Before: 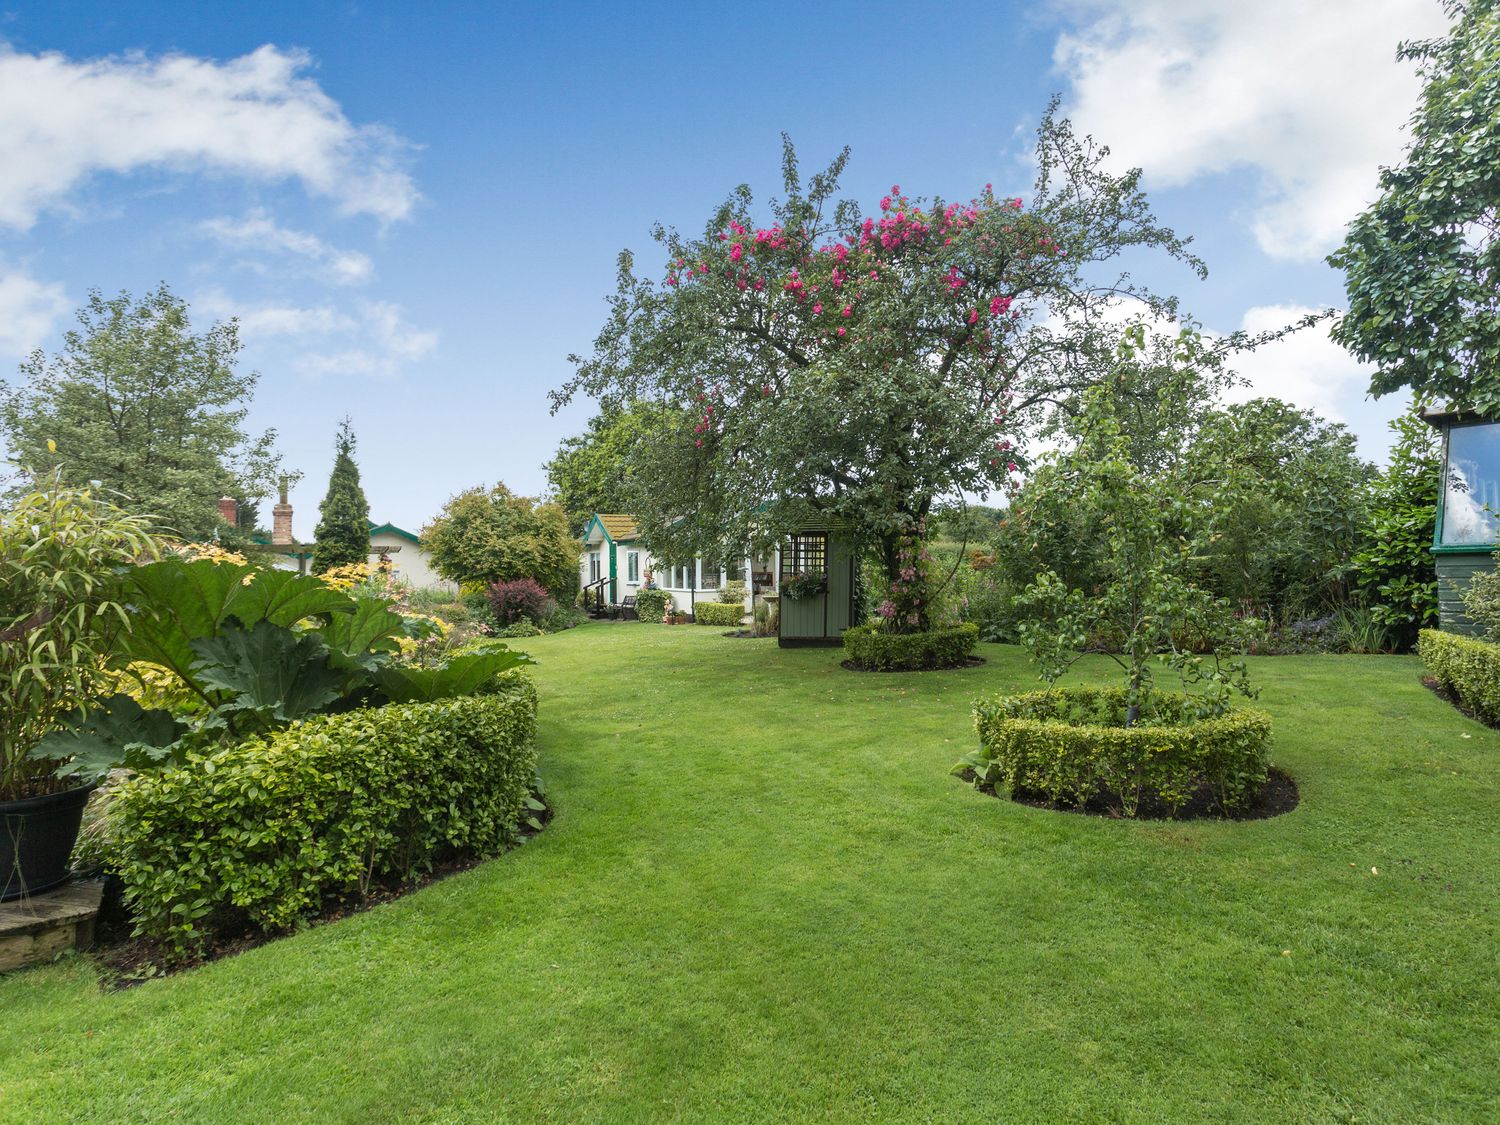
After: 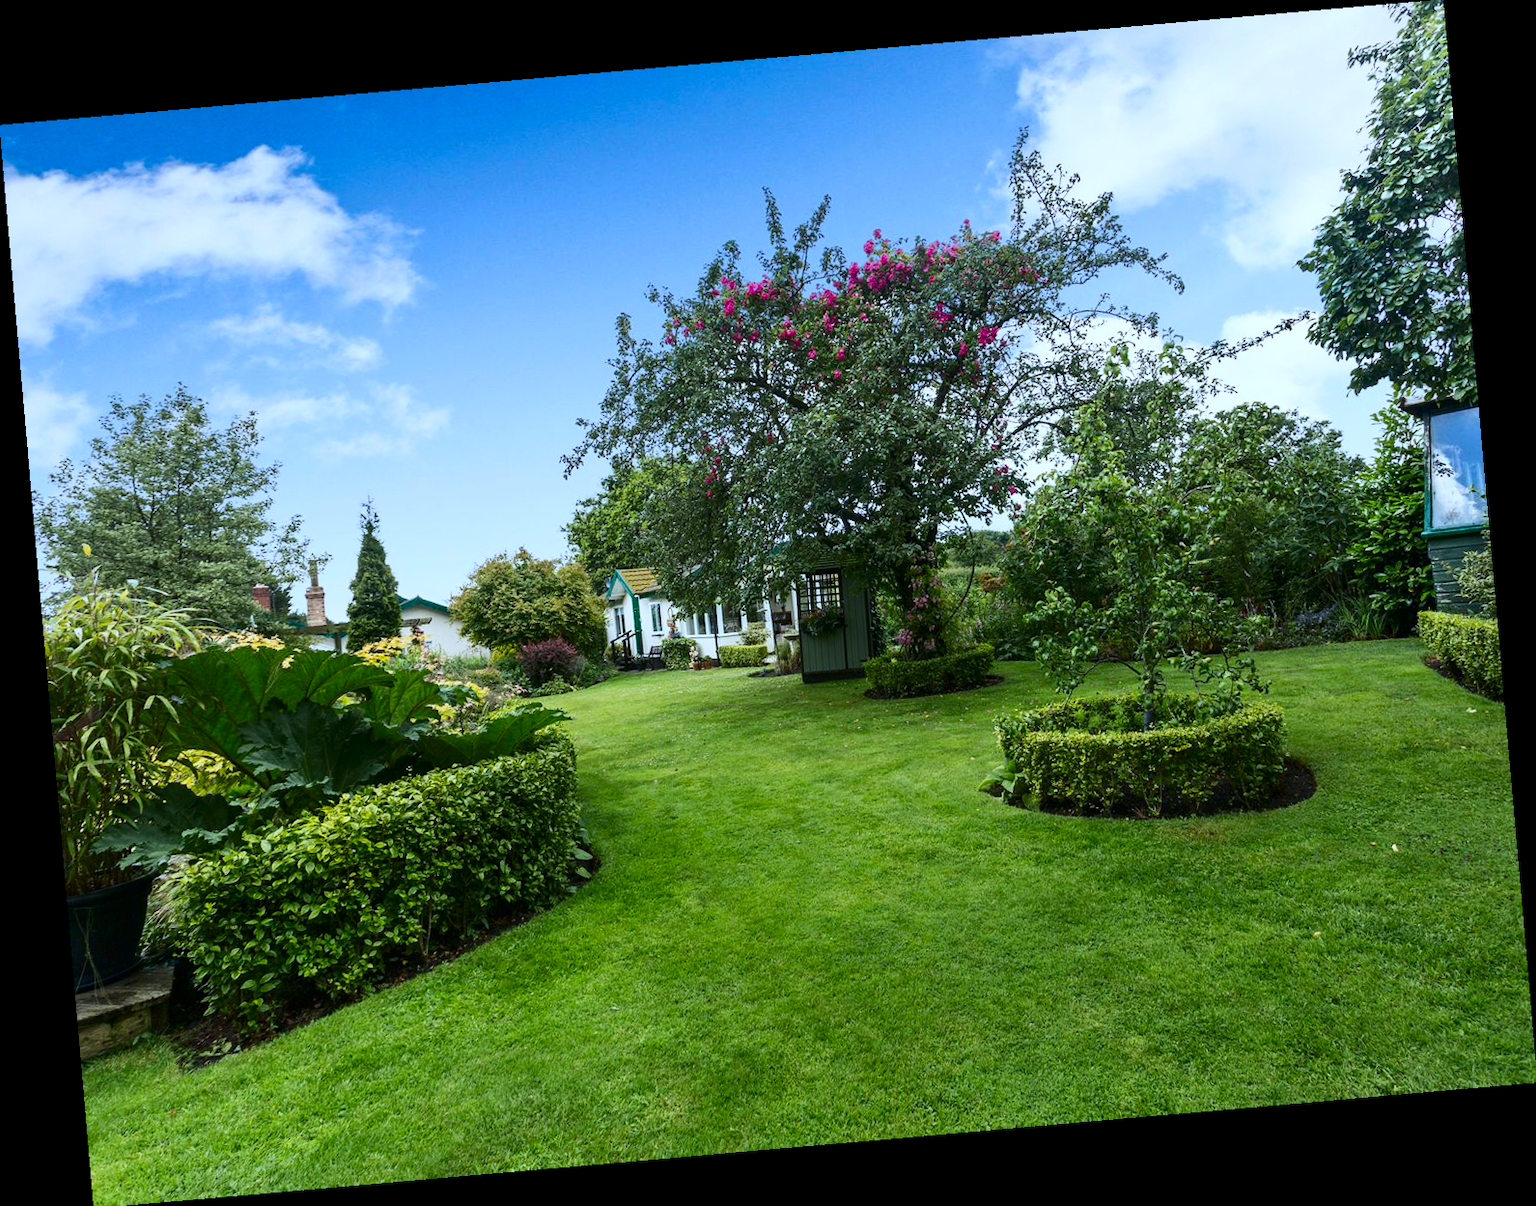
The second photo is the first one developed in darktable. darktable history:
rotate and perspective: rotation -4.98°, automatic cropping off
white balance: red 0.924, blue 1.095
contrast brightness saturation: contrast 0.21, brightness -0.11, saturation 0.21
